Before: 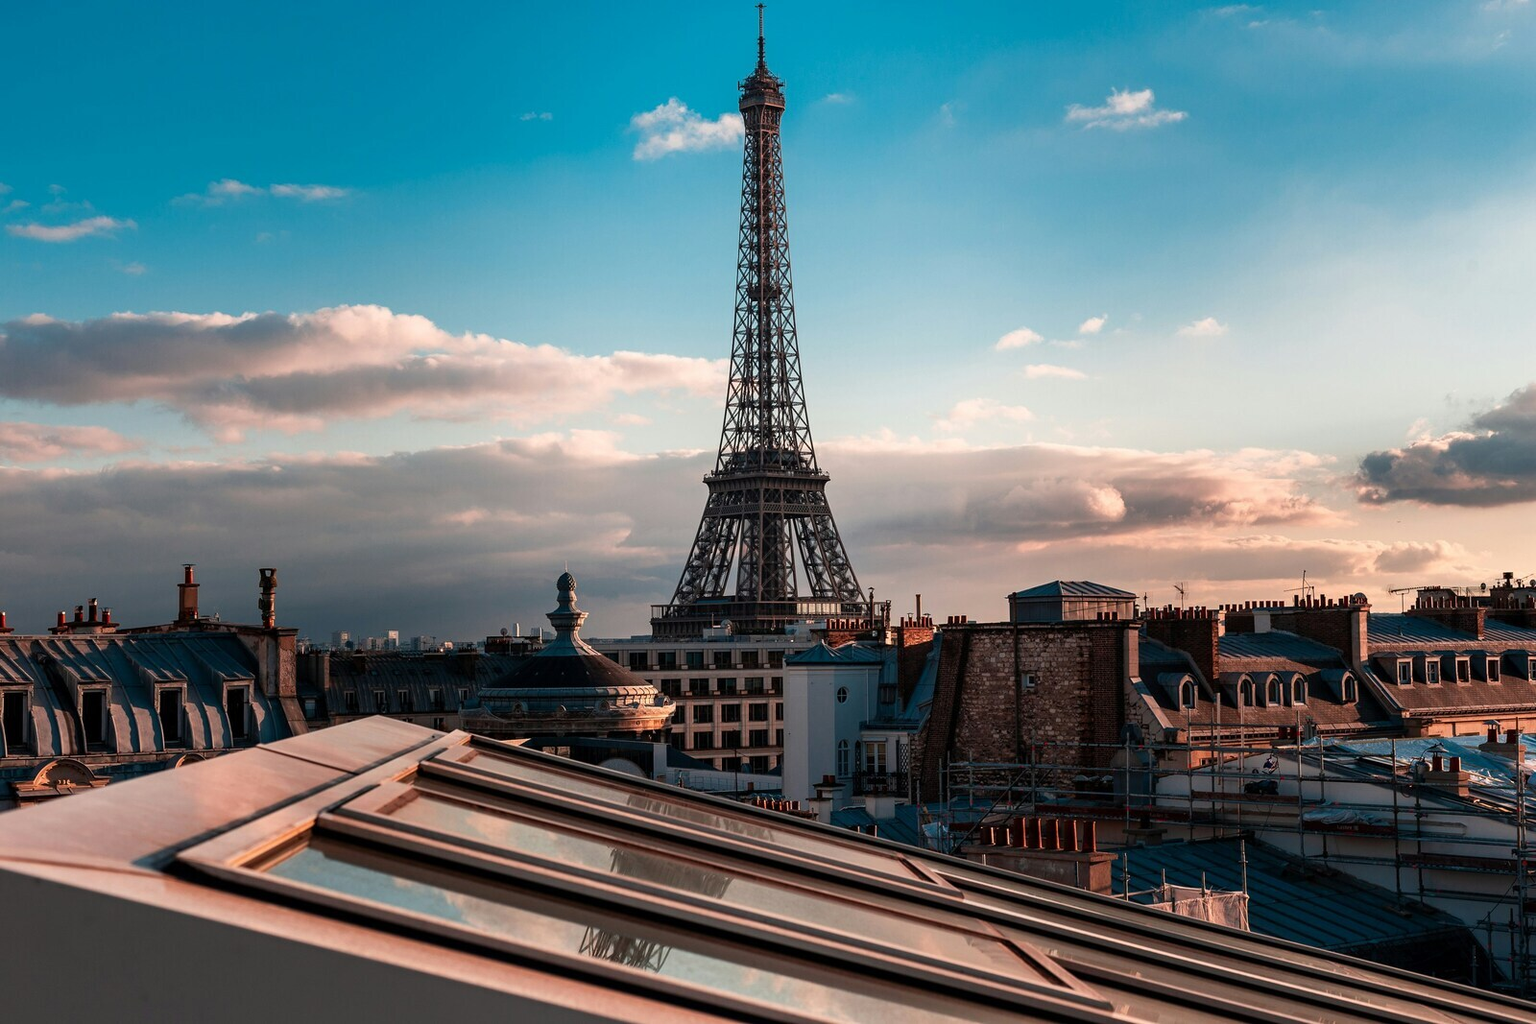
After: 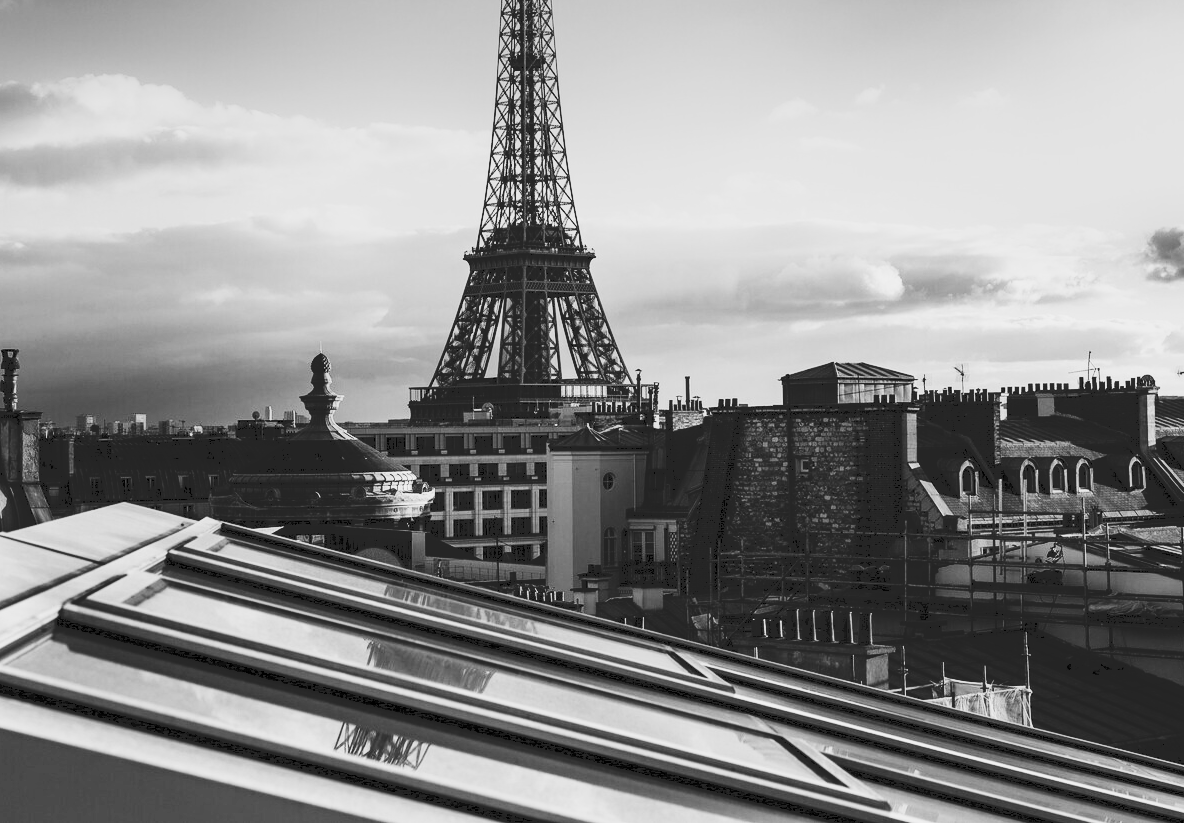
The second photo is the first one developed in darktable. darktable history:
base curve: curves: ch0 [(0, 0) (0.036, 0.025) (0.121, 0.166) (0.206, 0.329) (0.605, 0.79) (1, 1)], preserve colors none
exposure: exposure 0.2 EV, compensate highlight preservation false
tone curve: curves: ch0 [(0, 0) (0.003, 0.156) (0.011, 0.156) (0.025, 0.161) (0.044, 0.164) (0.069, 0.178) (0.1, 0.201) (0.136, 0.229) (0.177, 0.263) (0.224, 0.301) (0.277, 0.355) (0.335, 0.415) (0.399, 0.48) (0.468, 0.561) (0.543, 0.647) (0.623, 0.735) (0.709, 0.819) (0.801, 0.893) (0.898, 0.953) (1, 1)], preserve colors none
monochrome: a 26.22, b 42.67, size 0.8
contrast brightness saturation: brightness -0.02, saturation 0.35
crop: left 16.871%, top 22.857%, right 9.116%
